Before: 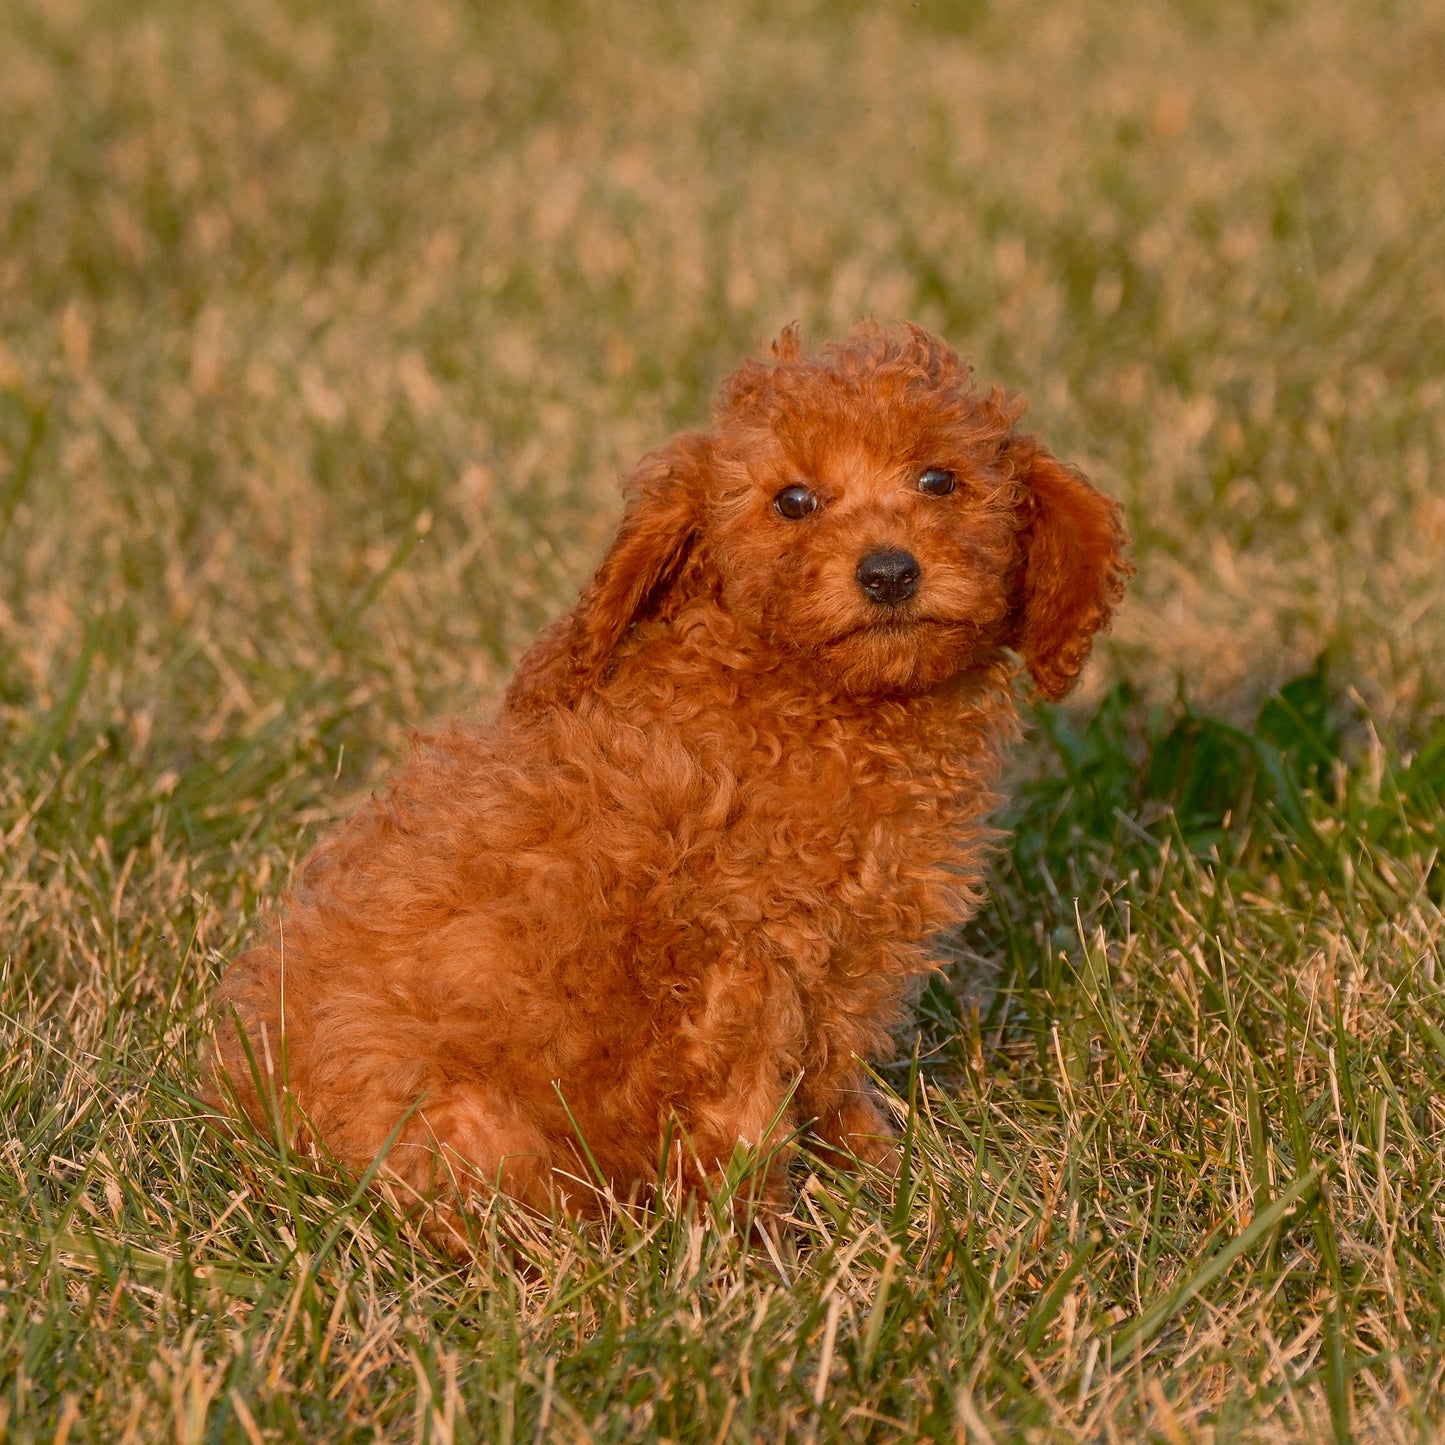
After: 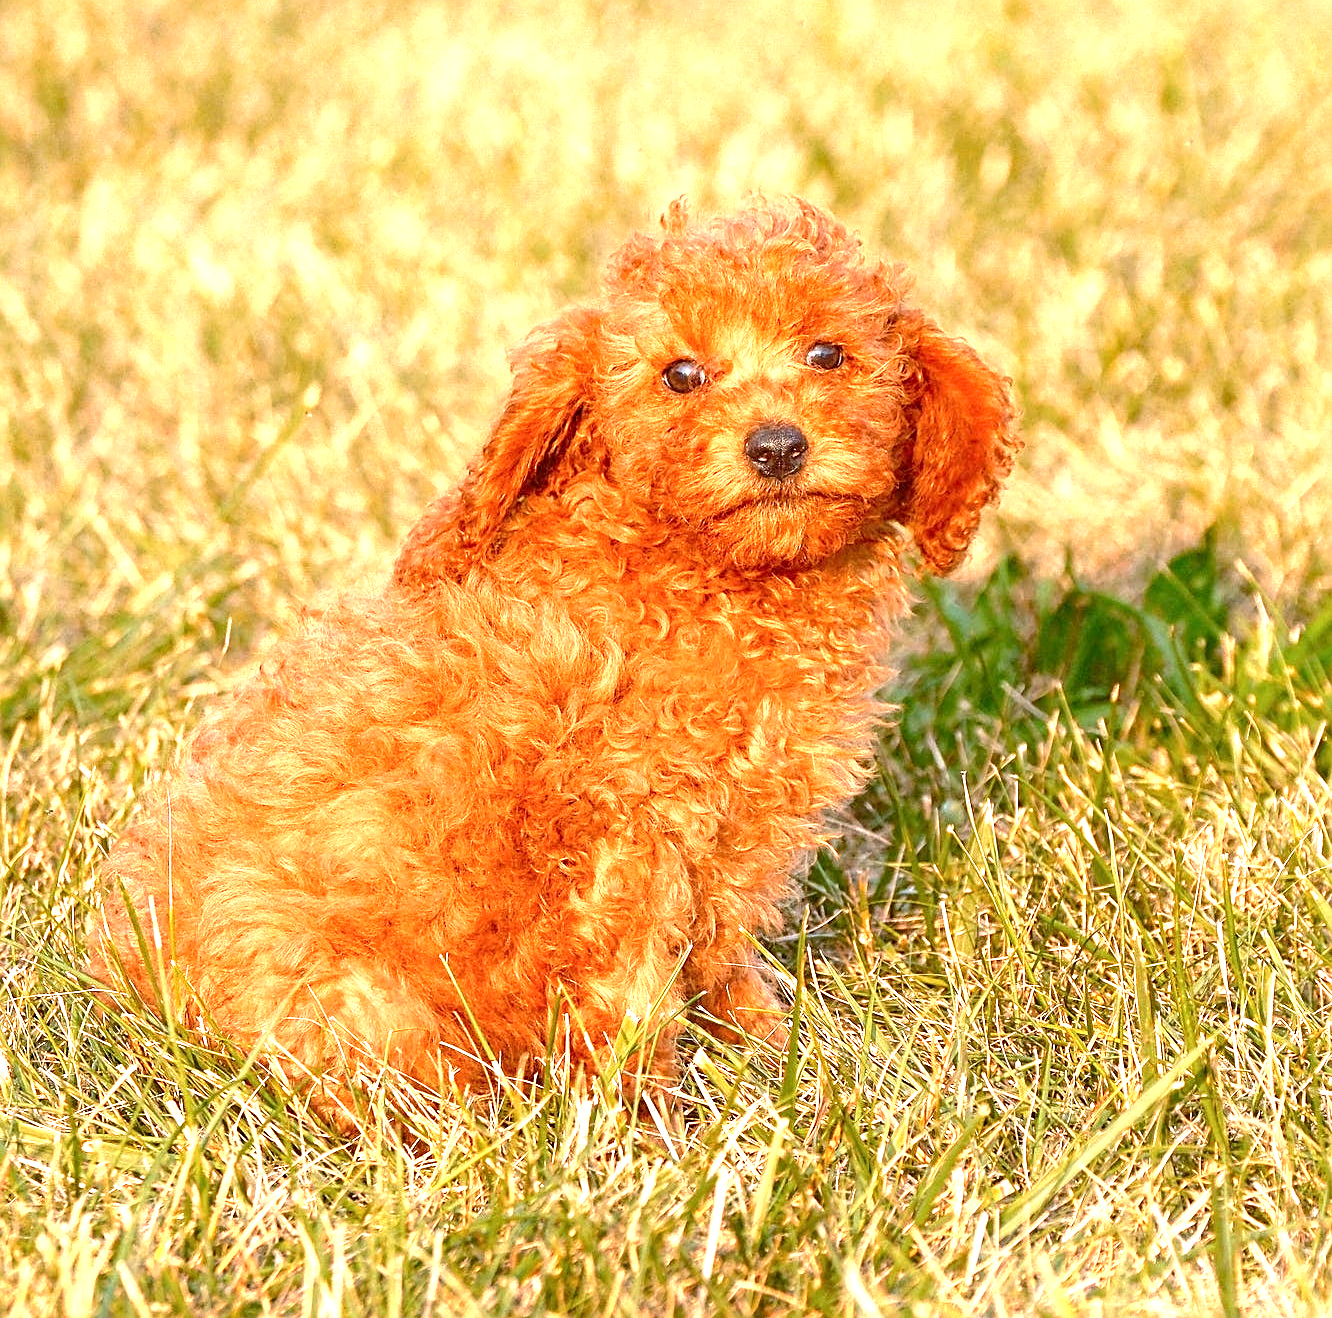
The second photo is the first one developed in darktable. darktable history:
crop and rotate: left 7.775%, top 8.786%
sharpen: on, module defaults
color correction: highlights a* 2.94, highlights b* -1.62, shadows a* -0.059, shadows b* 2.2, saturation 0.976
exposure: exposure 2.054 EV, compensate highlight preservation false
local contrast: highlights 101%, shadows 102%, detail 120%, midtone range 0.2
